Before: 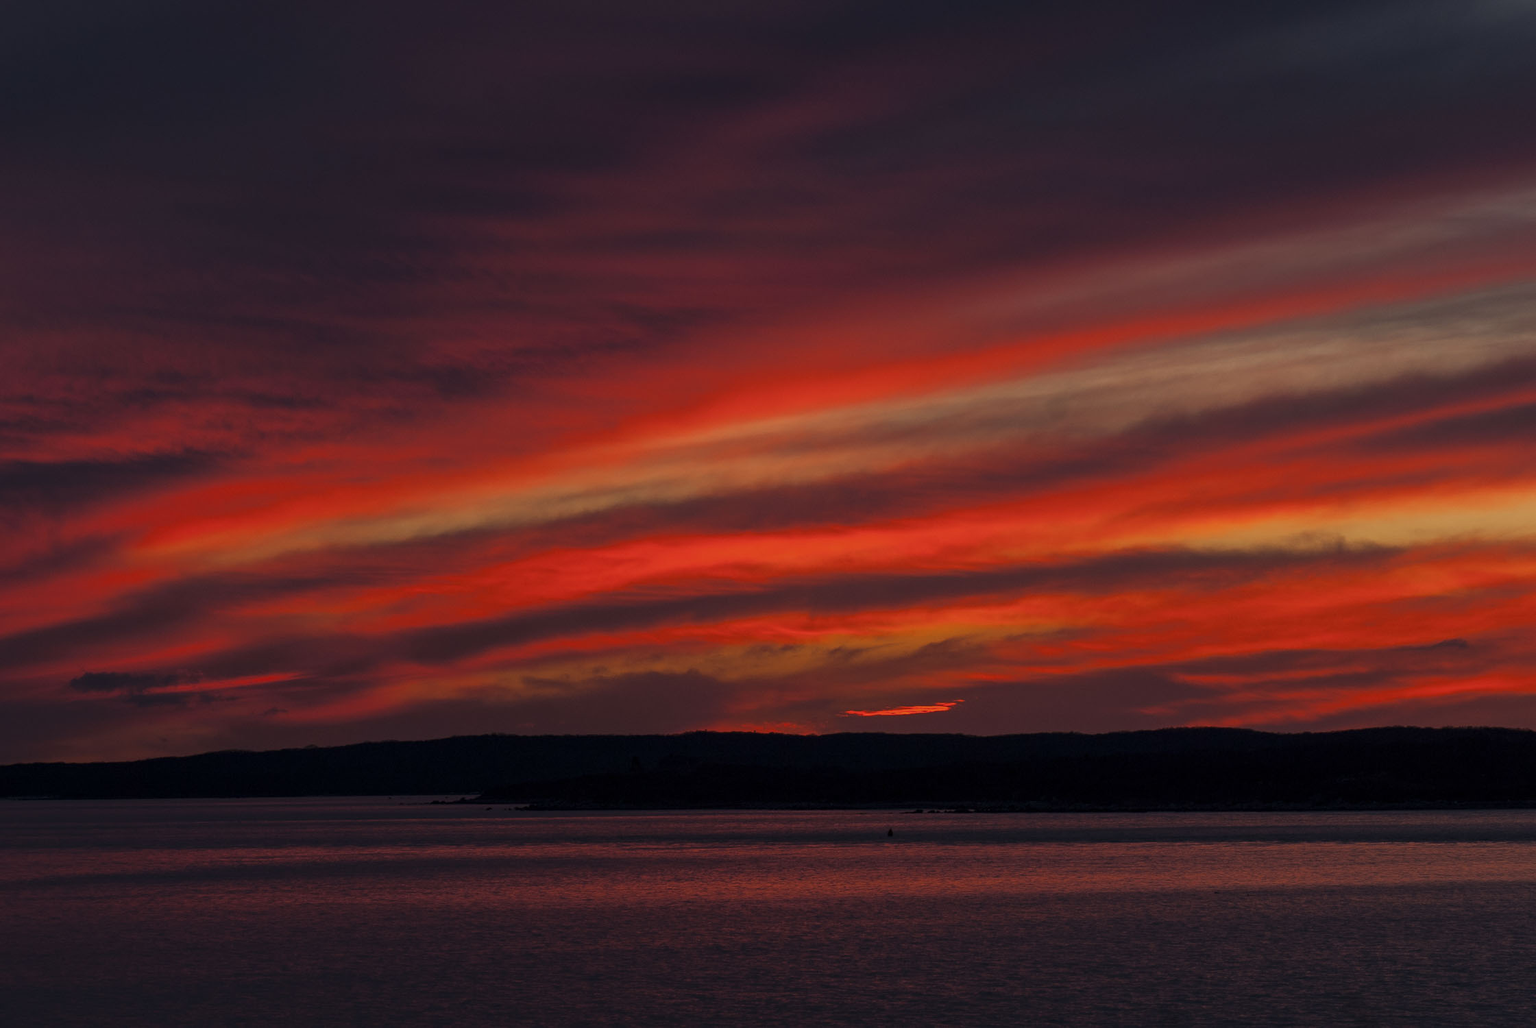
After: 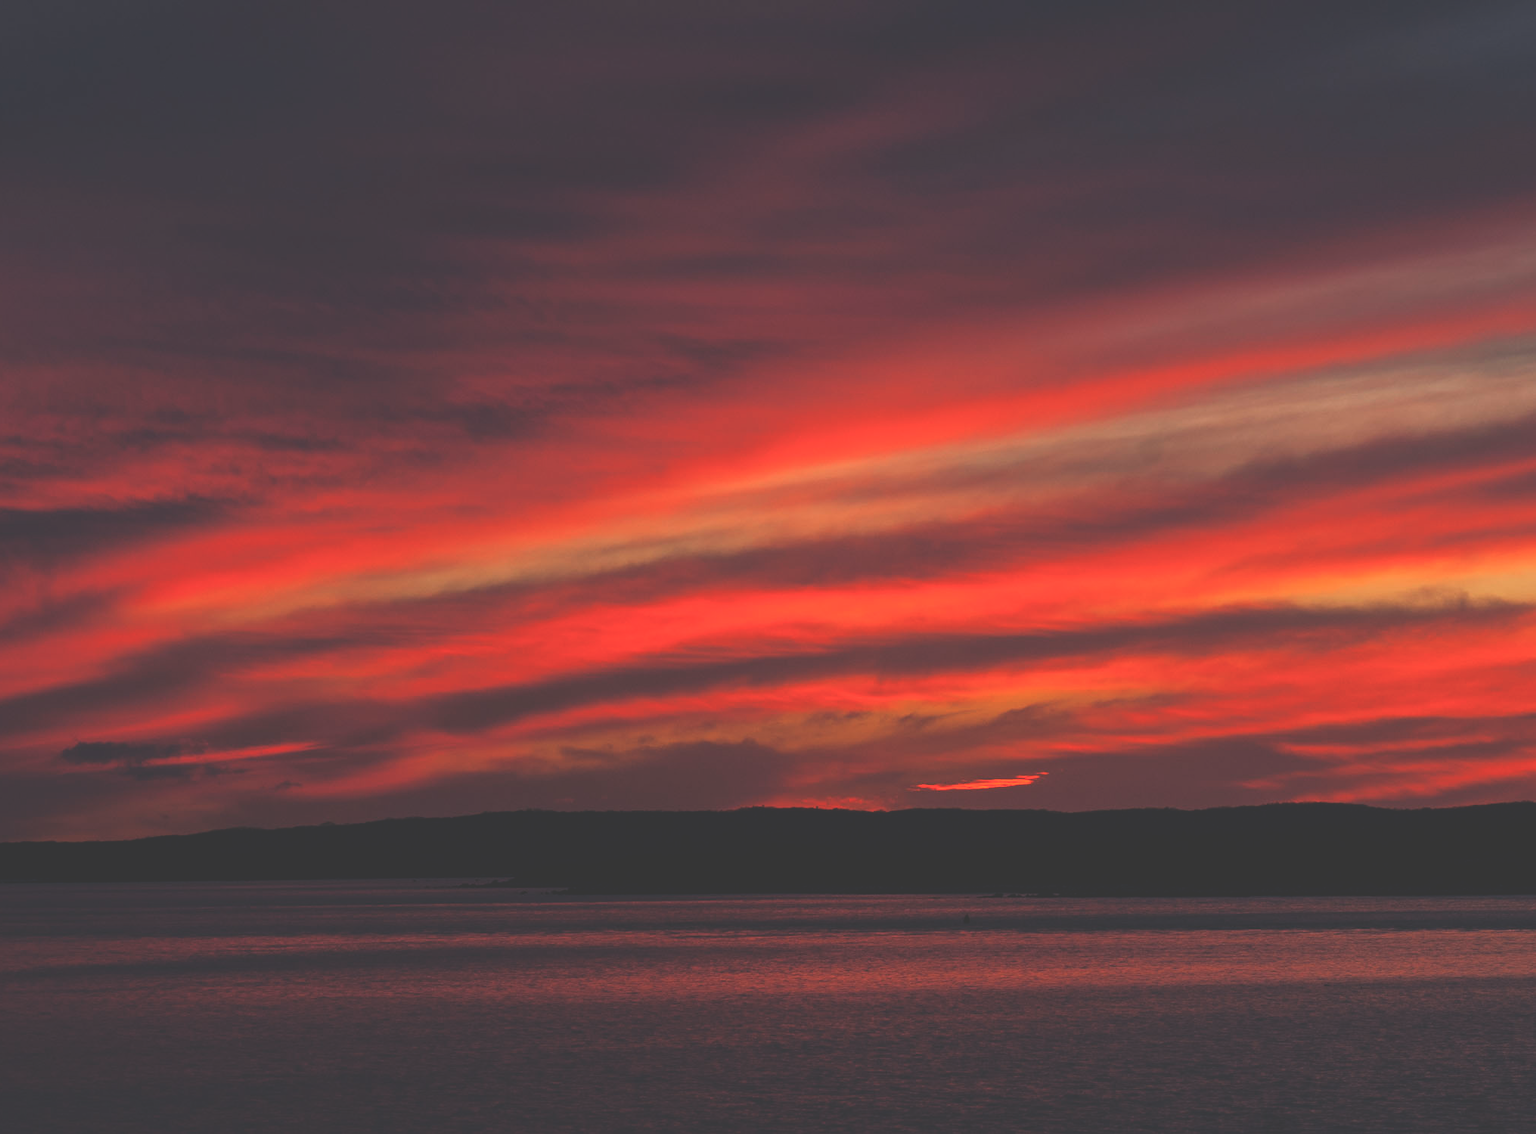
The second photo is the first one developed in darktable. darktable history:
crop and rotate: left 0.974%, right 8.357%
exposure: black level correction -0.029, compensate exposure bias true, compensate highlight preservation false
